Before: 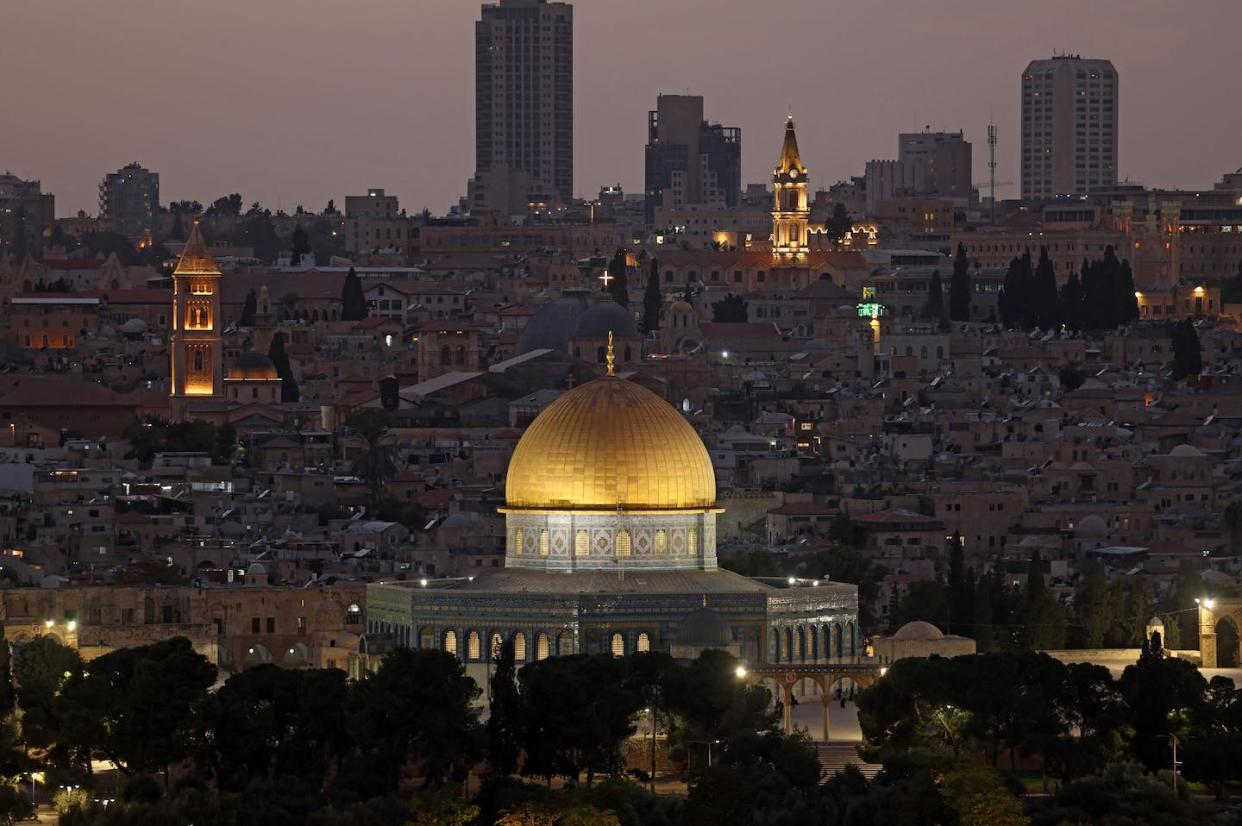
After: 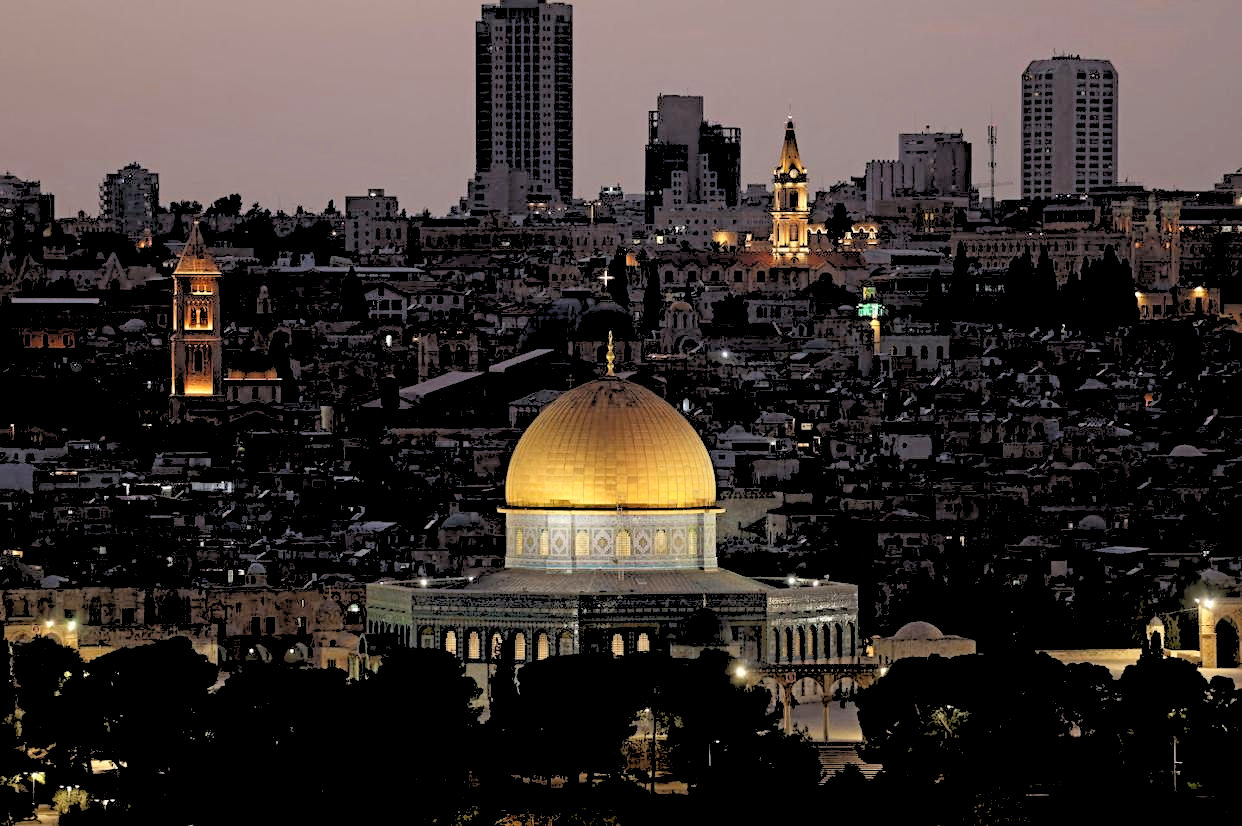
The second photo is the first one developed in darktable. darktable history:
rgb levels: levels [[0.027, 0.429, 0.996], [0, 0.5, 1], [0, 0.5, 1]]
sharpen: amount 0.2
